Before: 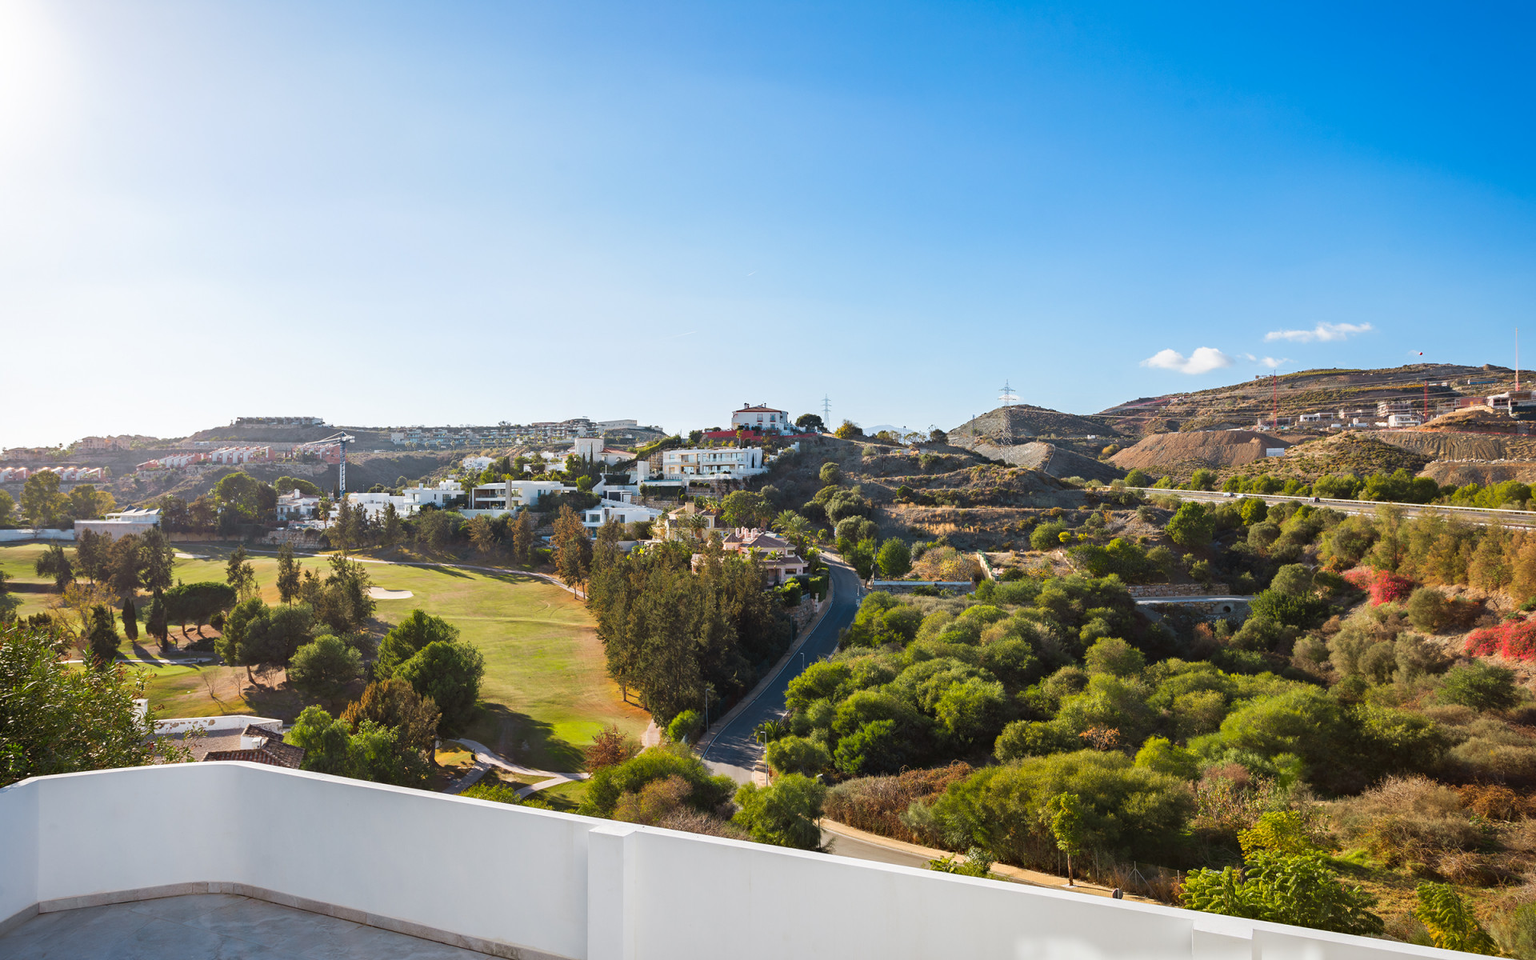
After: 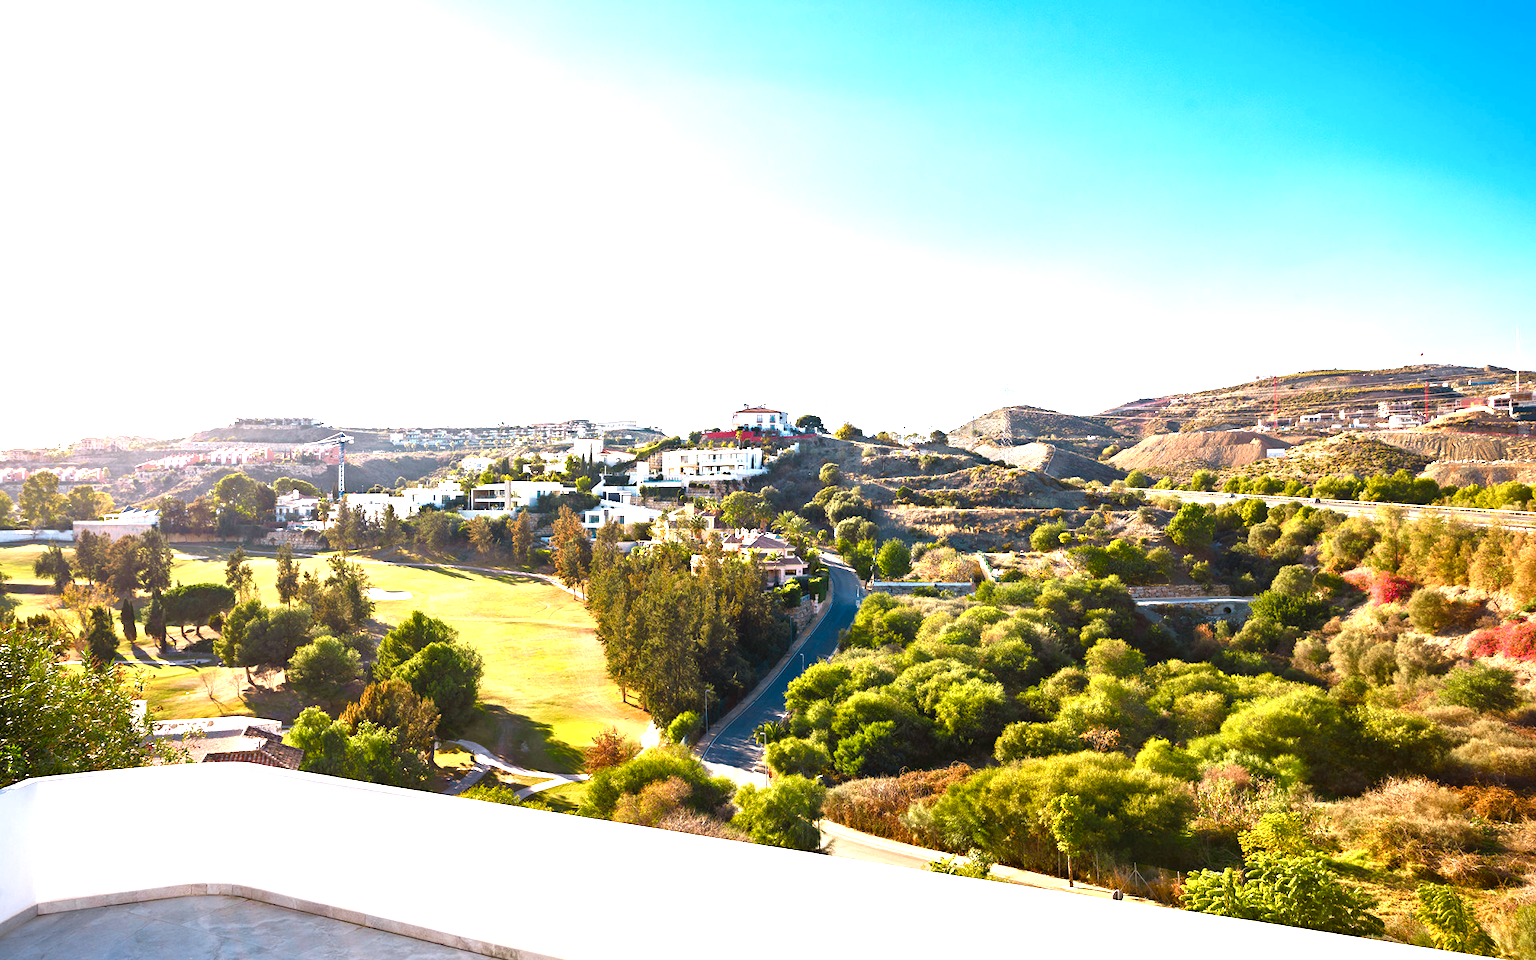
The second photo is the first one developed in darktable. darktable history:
color balance rgb: shadows lift › chroma 1%, shadows lift › hue 217.2°, power › hue 310.8°, highlights gain › chroma 2%, highlights gain › hue 44.4°, global offset › luminance 0.25%, global offset › hue 171.6°, perceptual saturation grading › global saturation 14.09%, perceptual saturation grading › highlights -30%, perceptual saturation grading › shadows 50.67%, global vibrance 25%, contrast 20%
crop and rotate: left 0.126%
exposure: black level correction 0.001, exposure 1.05 EV, compensate exposure bias true, compensate highlight preservation false
